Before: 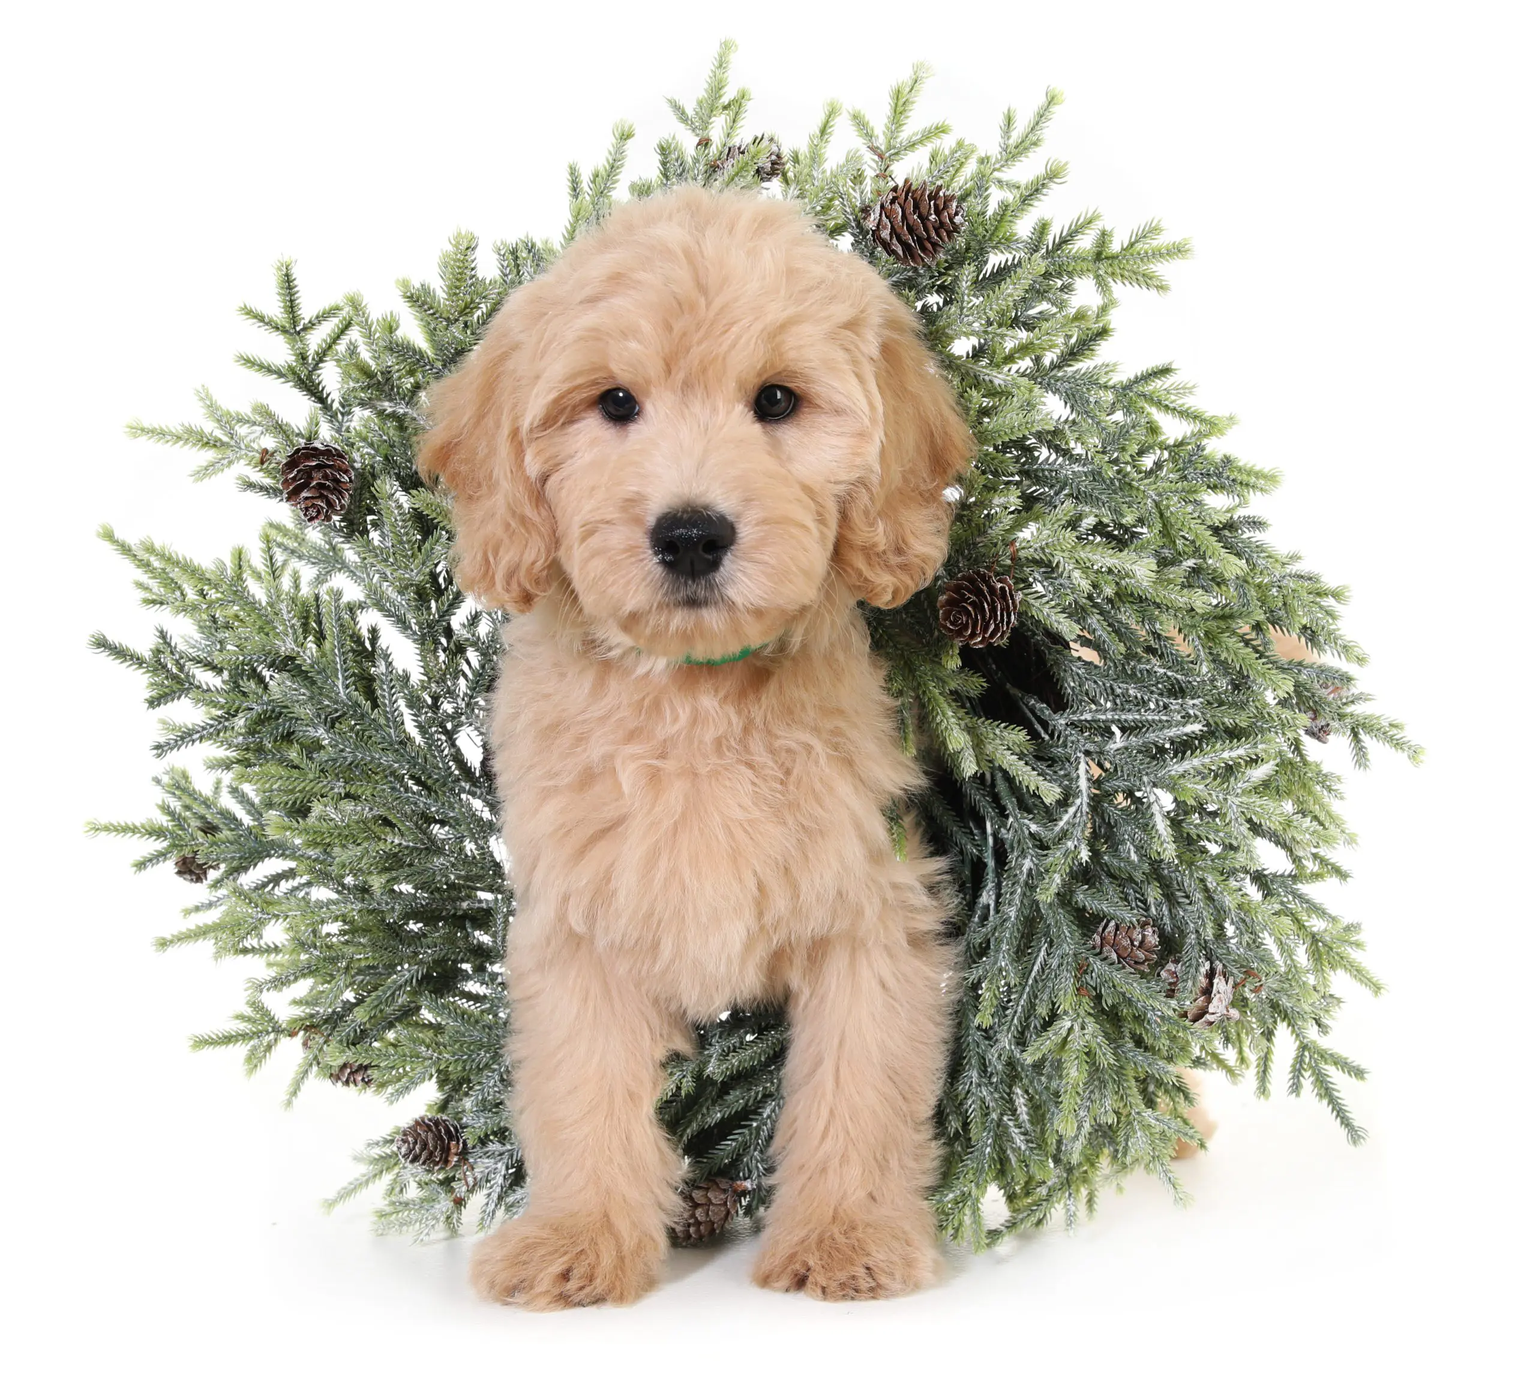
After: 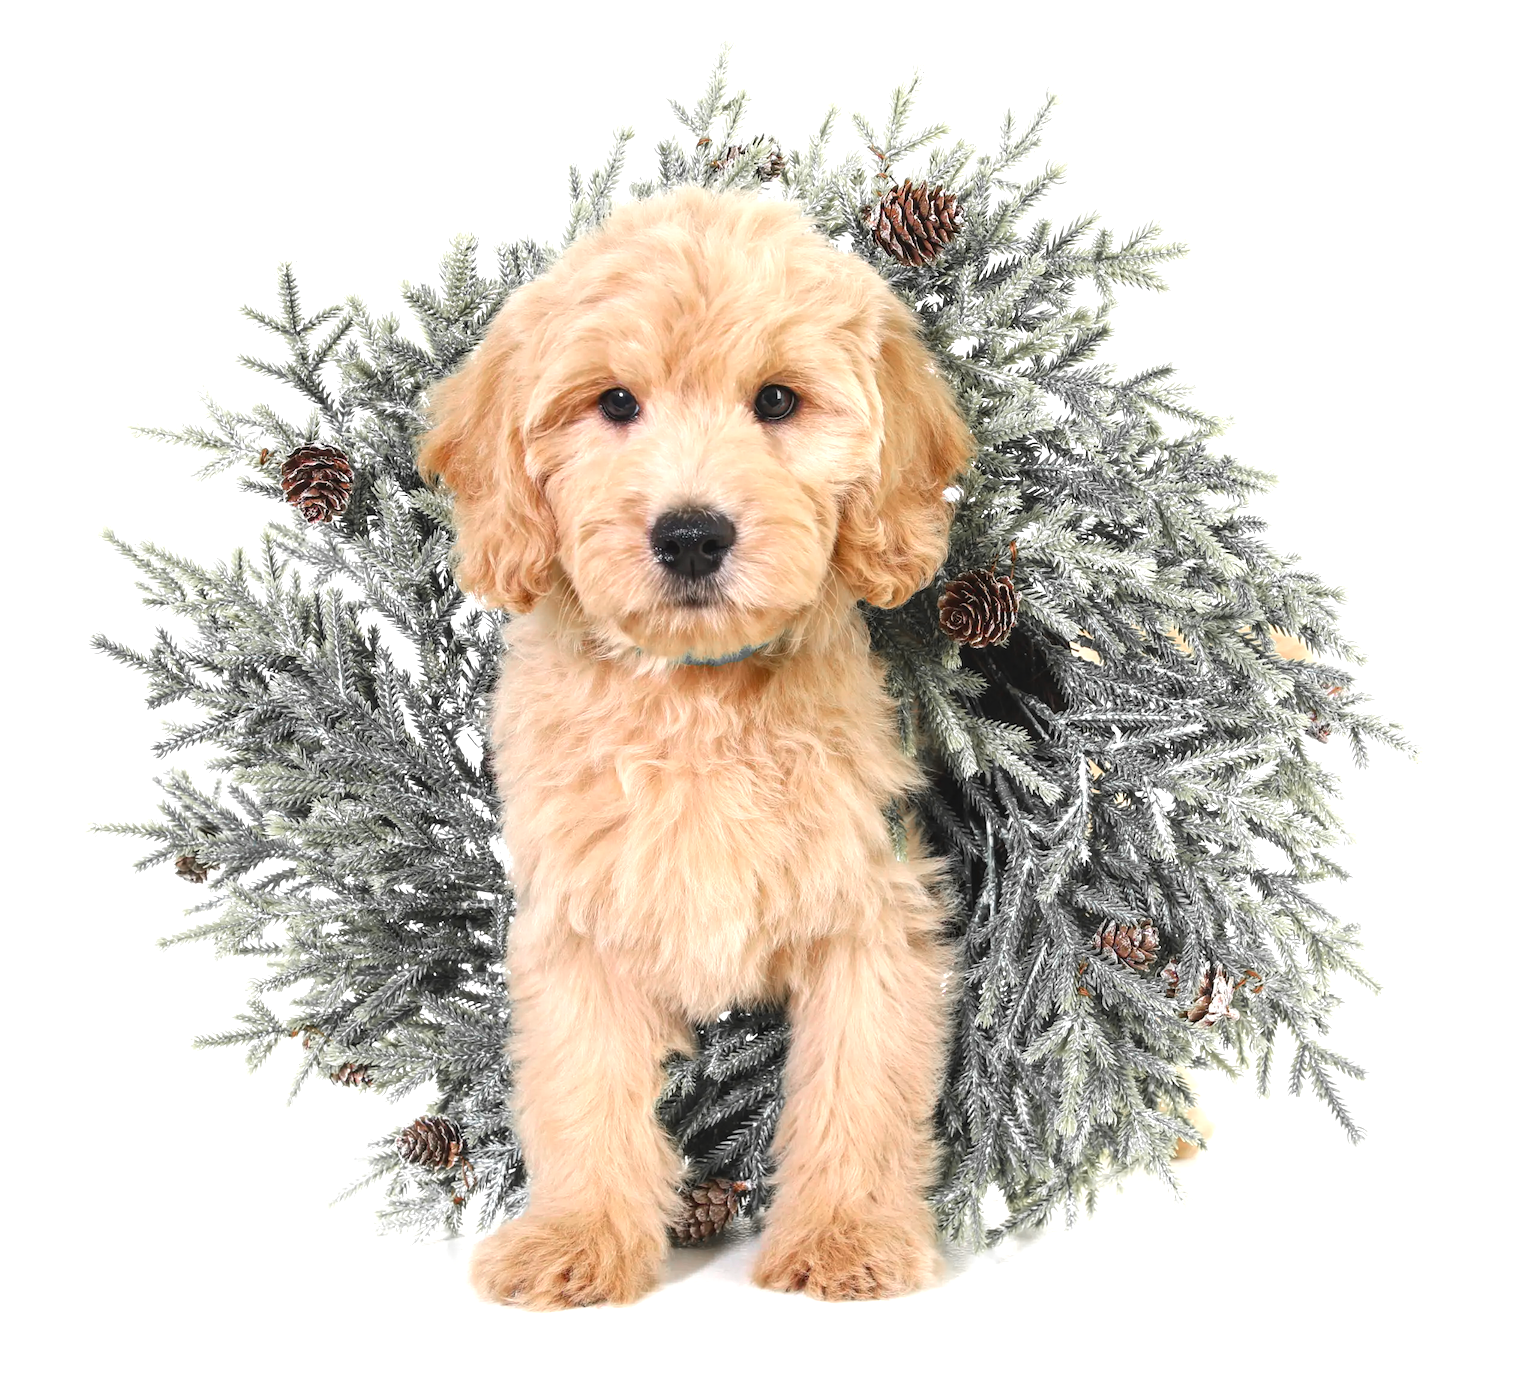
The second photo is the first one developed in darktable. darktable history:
color zones: curves: ch1 [(0, 0.679) (0.143, 0.647) (0.286, 0.261) (0.378, -0.011) (0.571, 0.396) (0.714, 0.399) (0.857, 0.406) (1, 0.679)]
exposure: black level correction -0.002, exposure 0.541 EV, compensate highlight preservation false
local contrast: on, module defaults
